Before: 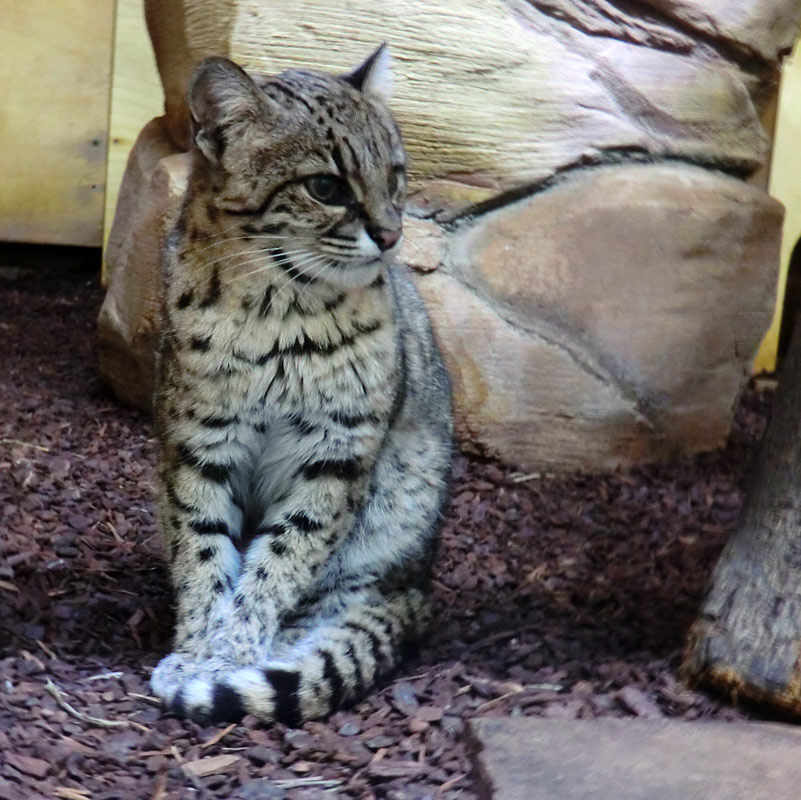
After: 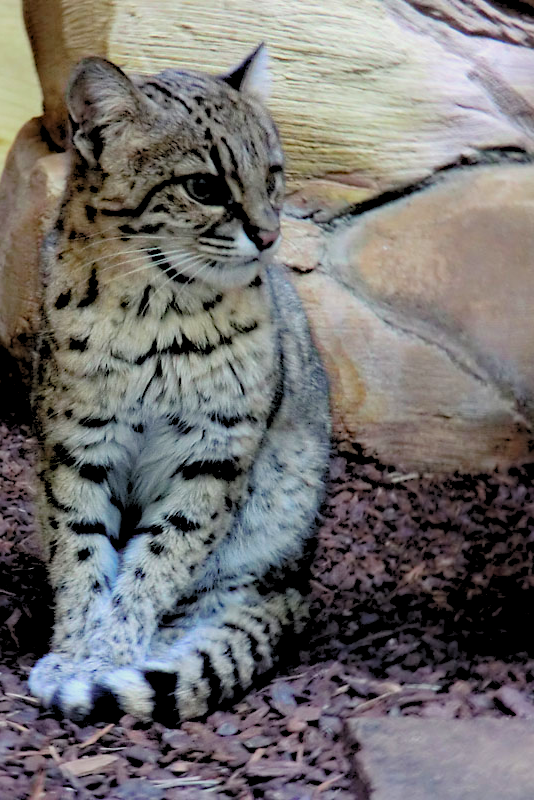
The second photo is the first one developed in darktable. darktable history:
crop and rotate: left 15.446%, right 17.836%
exposure: black level correction 0, compensate exposure bias true, compensate highlight preservation false
rgb levels: preserve colors sum RGB, levels [[0.038, 0.433, 0.934], [0, 0.5, 1], [0, 0.5, 1]]
haze removal: compatibility mode true, adaptive false
